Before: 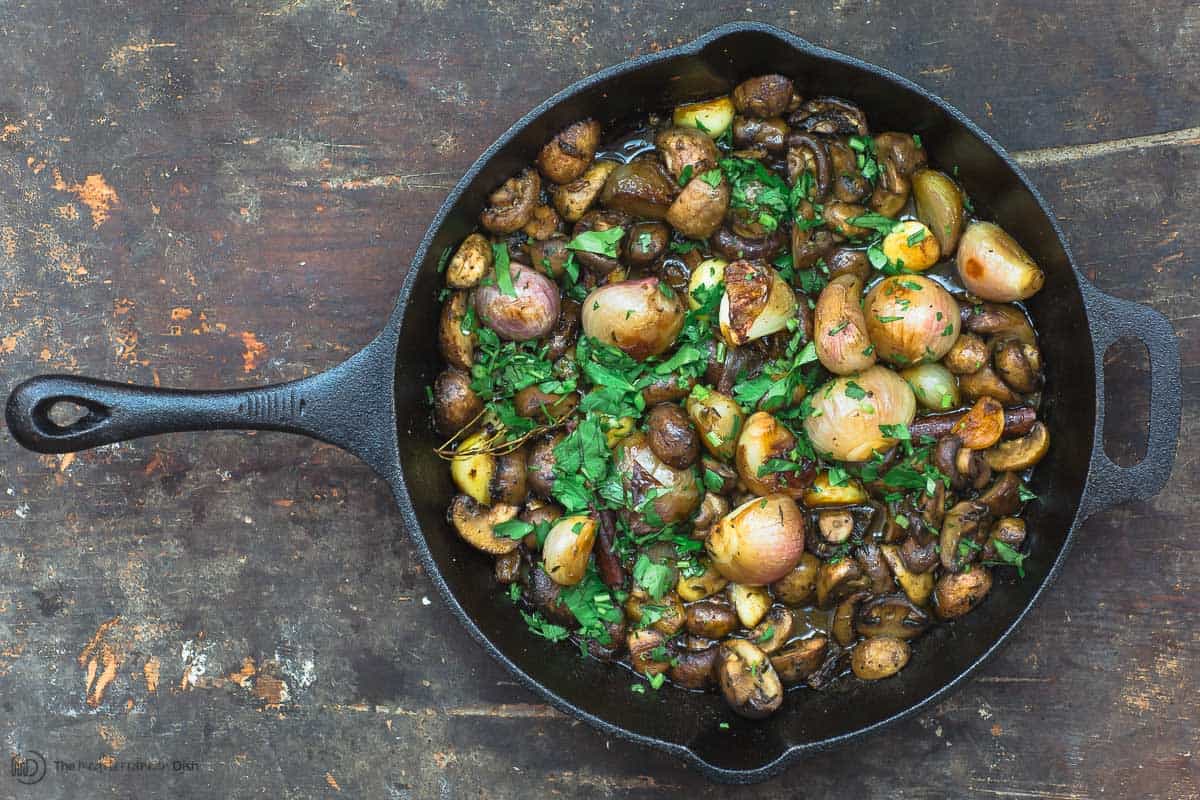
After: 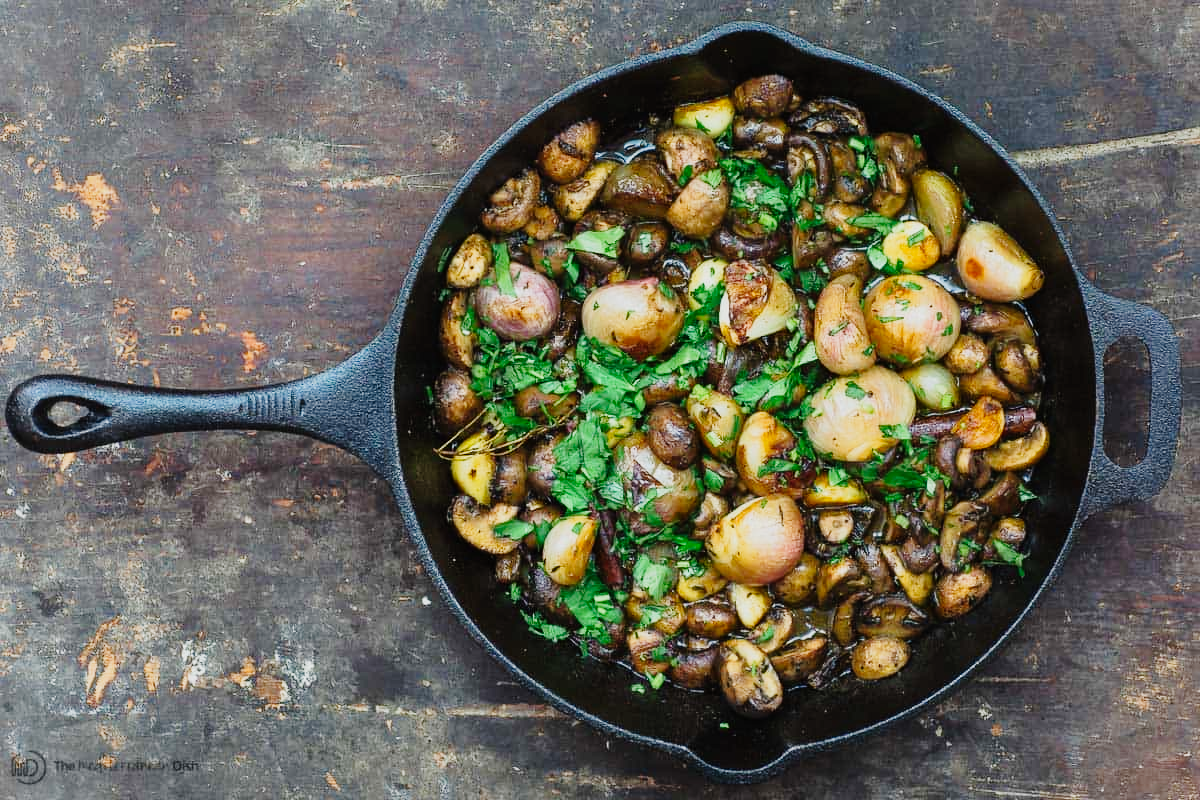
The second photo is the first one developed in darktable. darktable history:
tone curve: curves: ch0 [(0, 0) (0.128, 0.068) (0.292, 0.274) (0.453, 0.507) (0.653, 0.717) (0.785, 0.817) (0.995, 0.917)]; ch1 [(0, 0) (0.384, 0.365) (0.463, 0.447) (0.486, 0.474) (0.503, 0.497) (0.52, 0.525) (0.559, 0.591) (0.583, 0.623) (0.672, 0.699) (0.766, 0.773) (1, 1)]; ch2 [(0, 0) (0.374, 0.344) (0.446, 0.443) (0.501, 0.5) (0.527, 0.549) (0.565, 0.582) (0.624, 0.632) (1, 1)], preserve colors none
